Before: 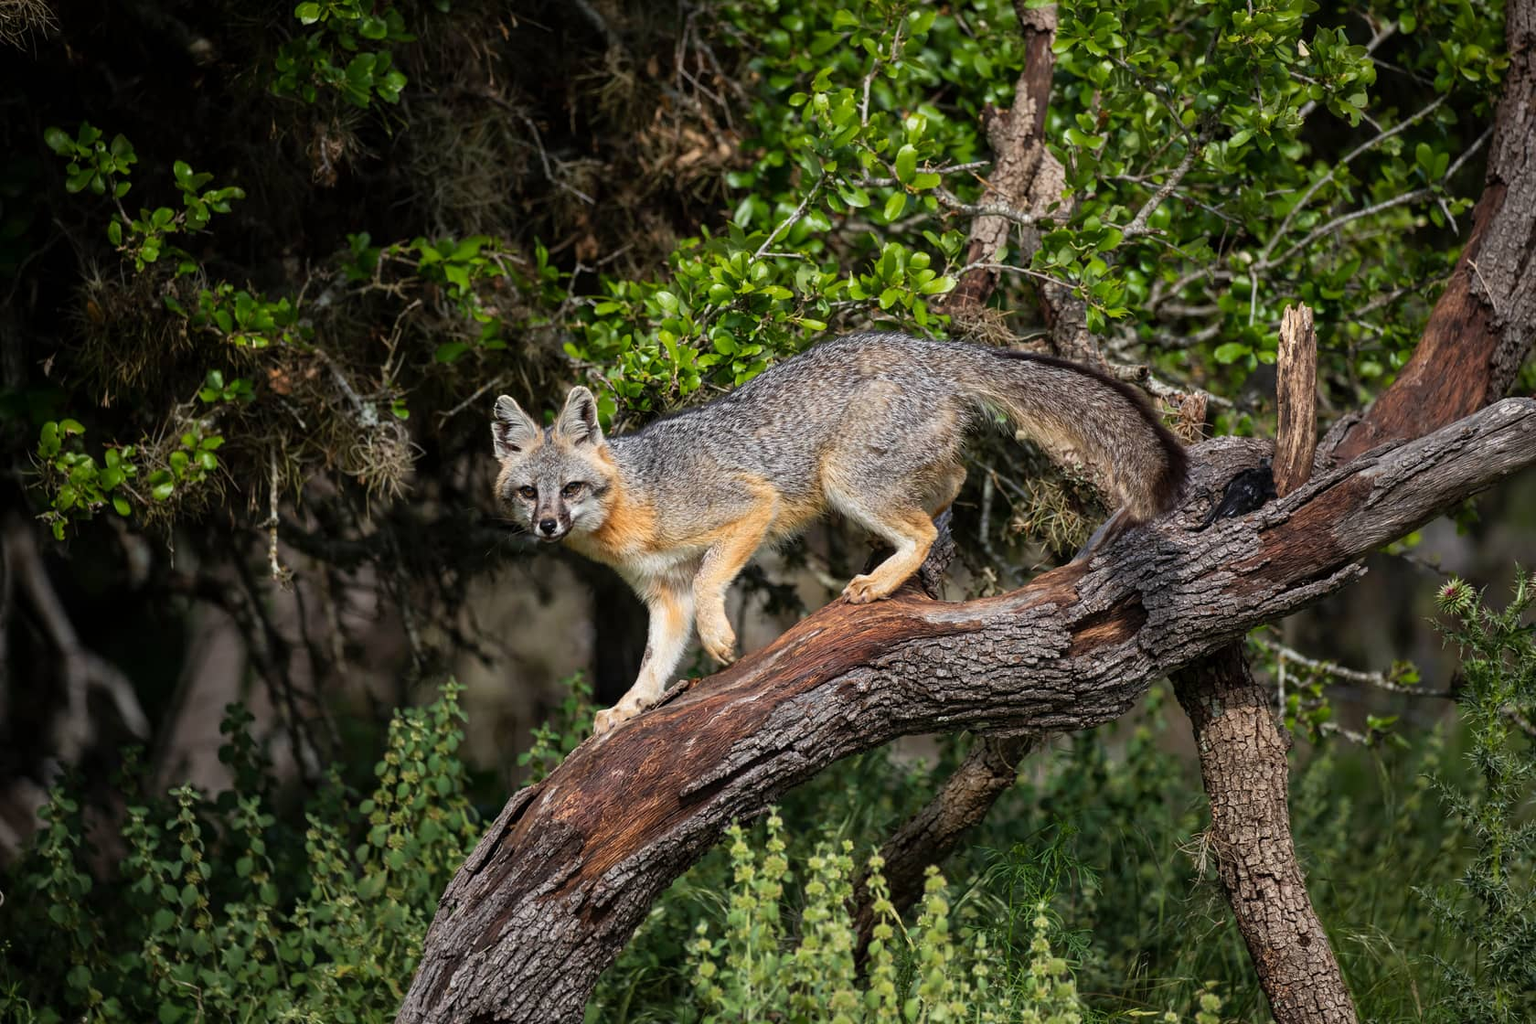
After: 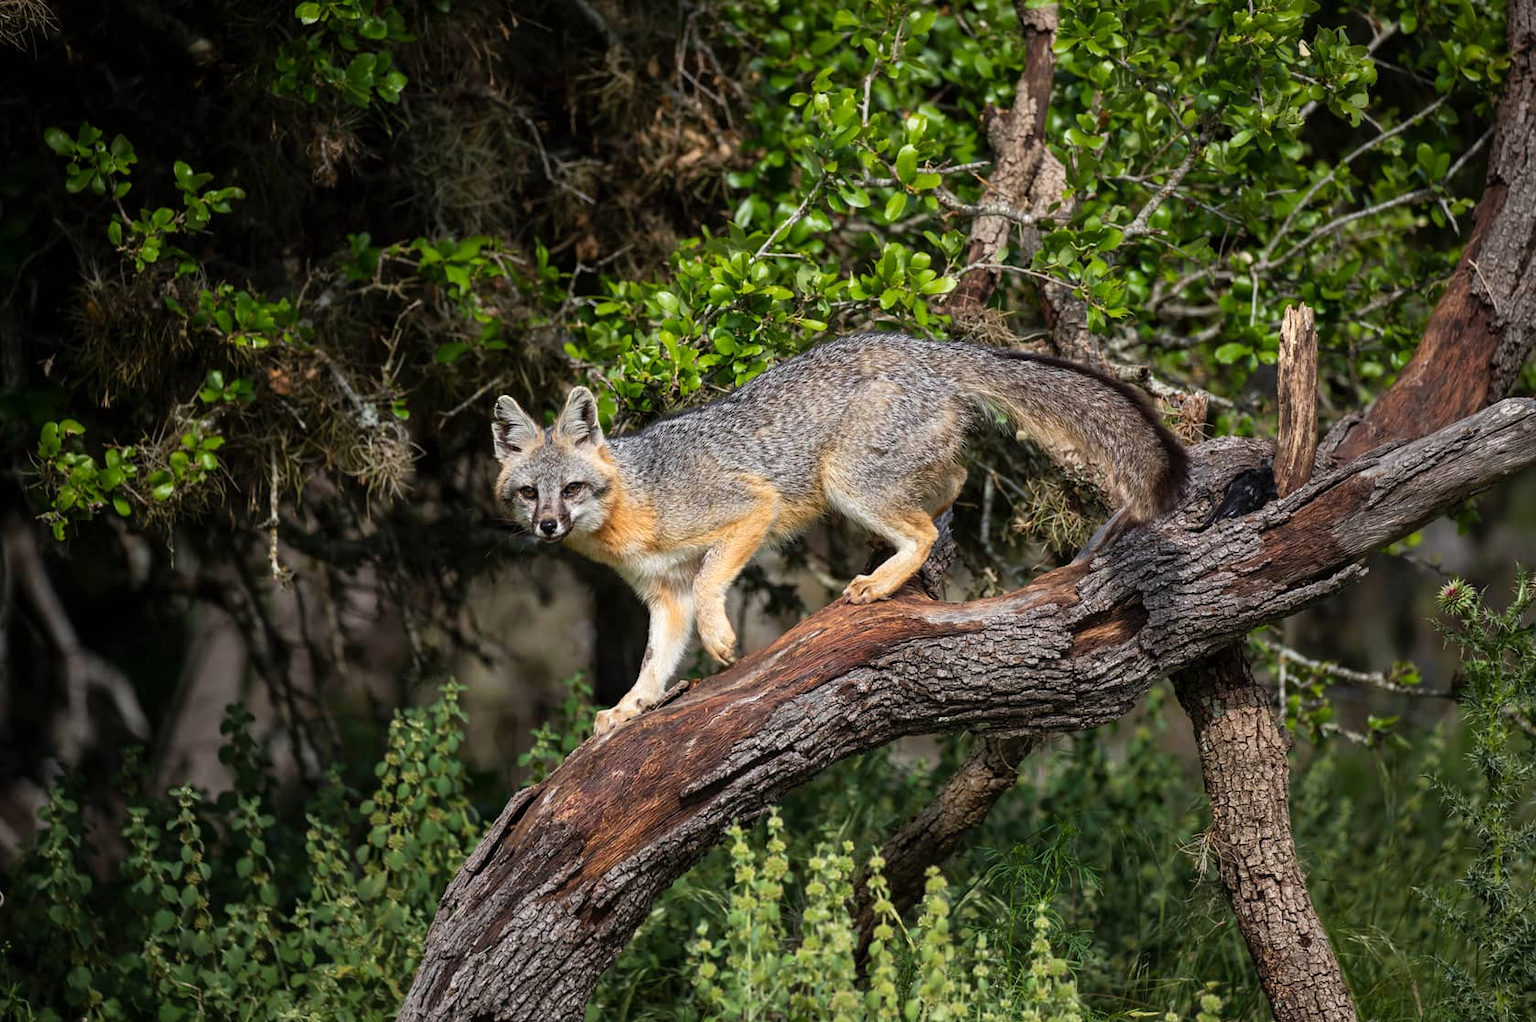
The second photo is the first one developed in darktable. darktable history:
crop: top 0.067%, bottom 0.102%
exposure: exposure 0.133 EV
